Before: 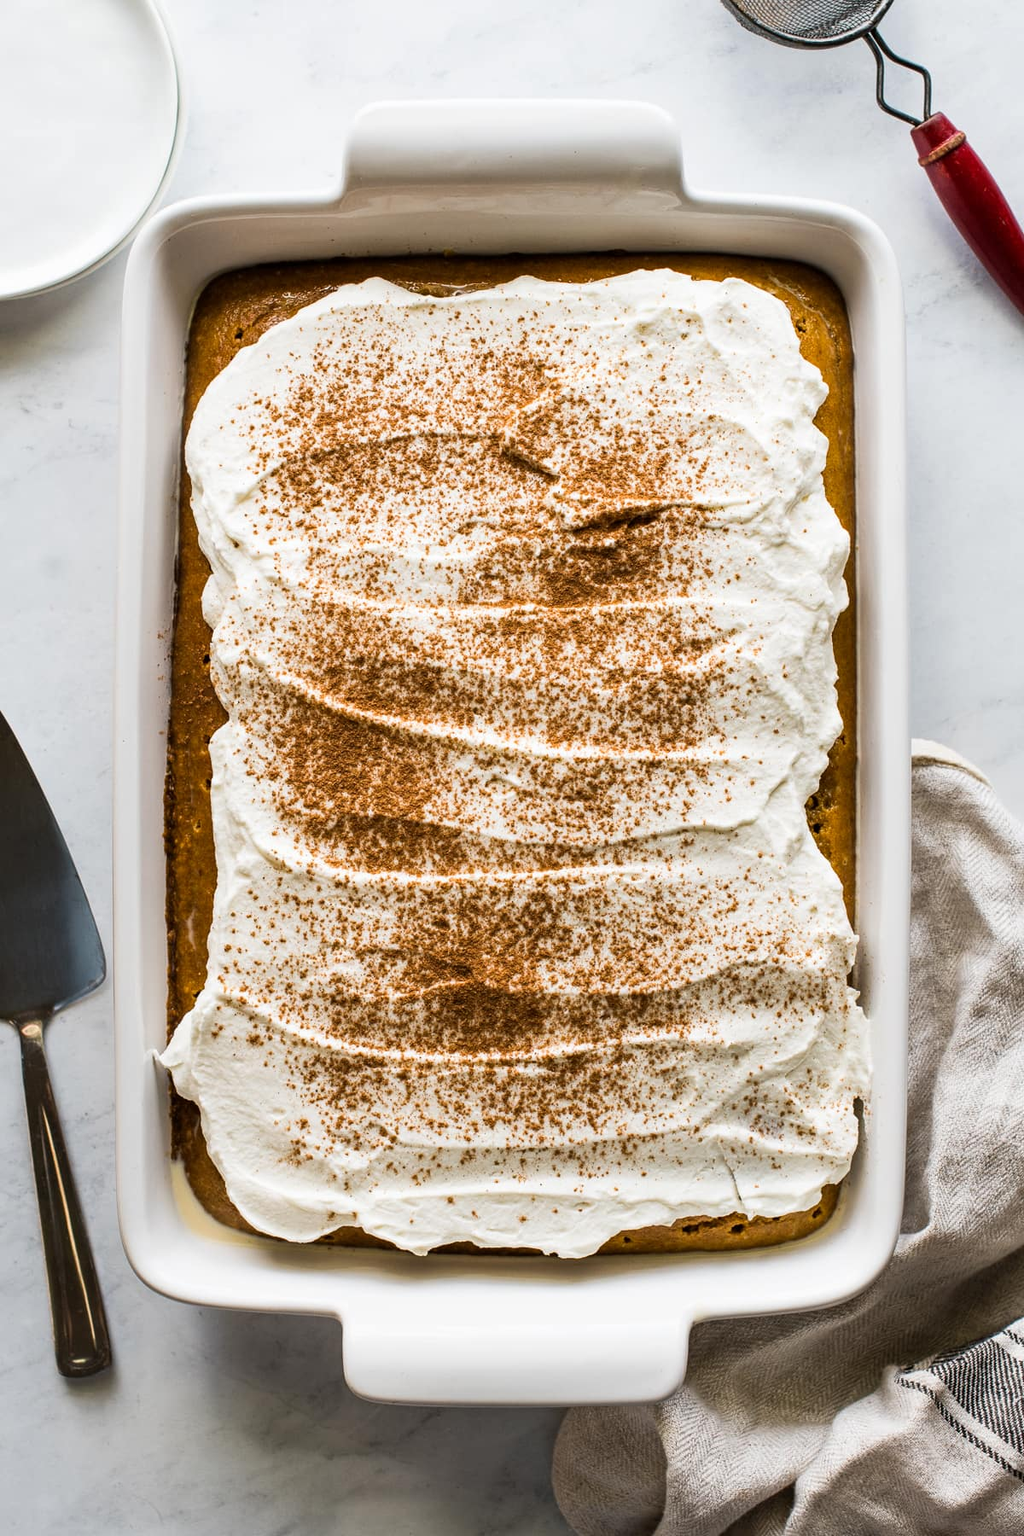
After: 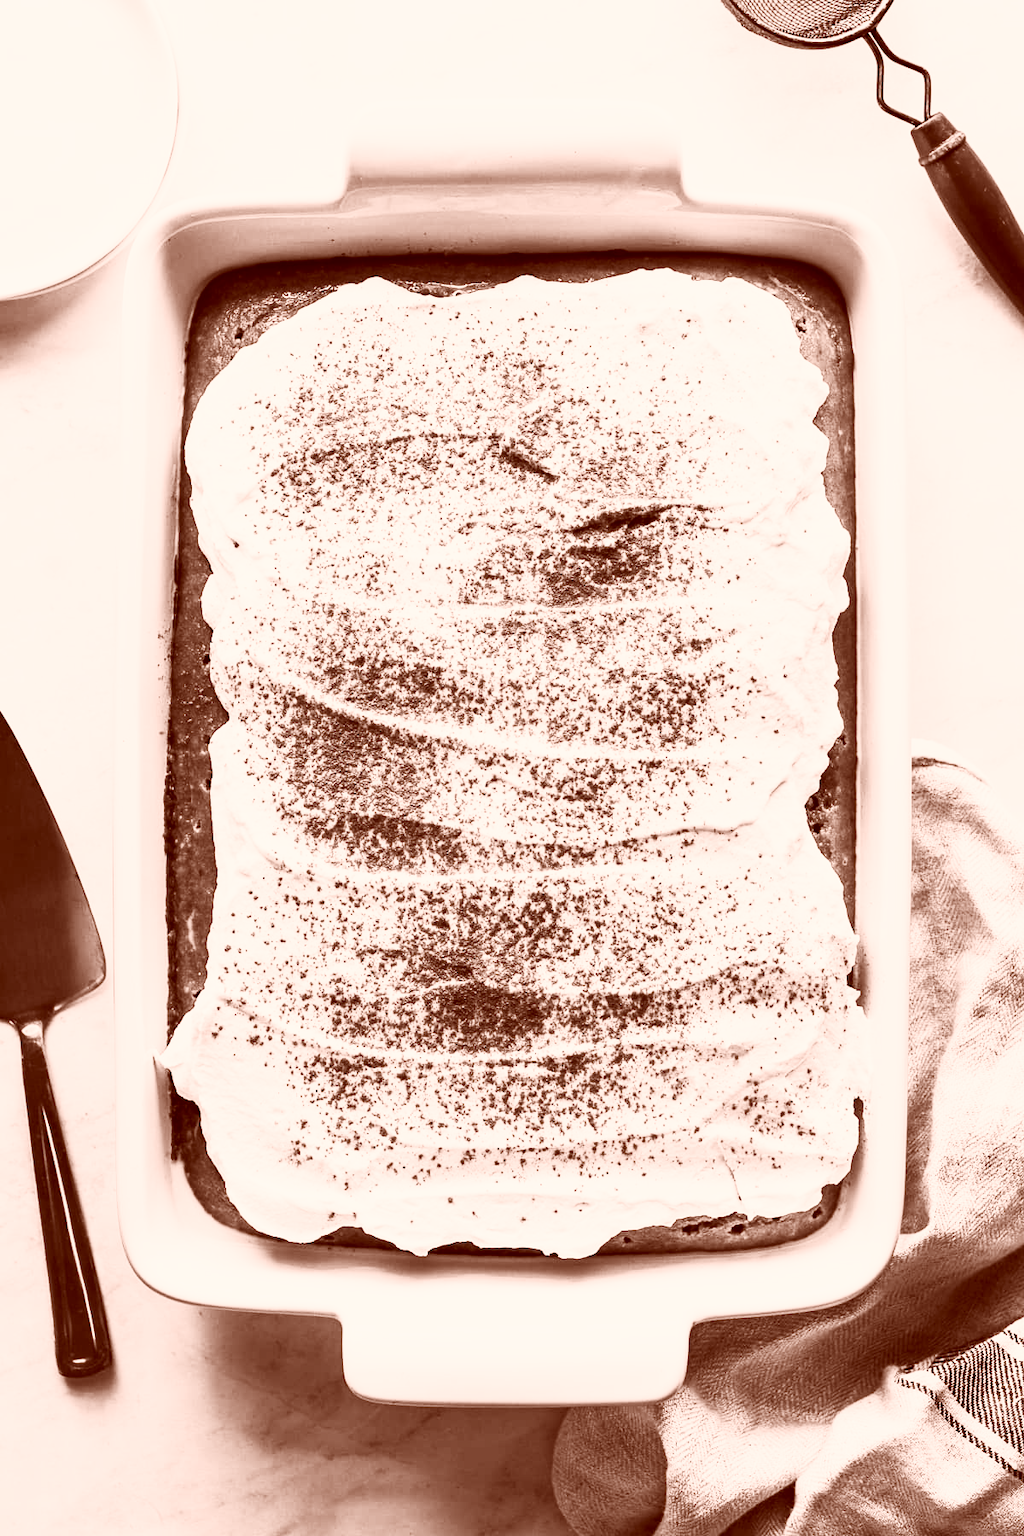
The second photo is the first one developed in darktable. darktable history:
contrast brightness saturation: contrast 0.525, brightness 0.469, saturation -0.983
color correction: highlights a* 9.55, highlights b* 8.92, shadows a* 39.27, shadows b* 39.24, saturation 0.823
